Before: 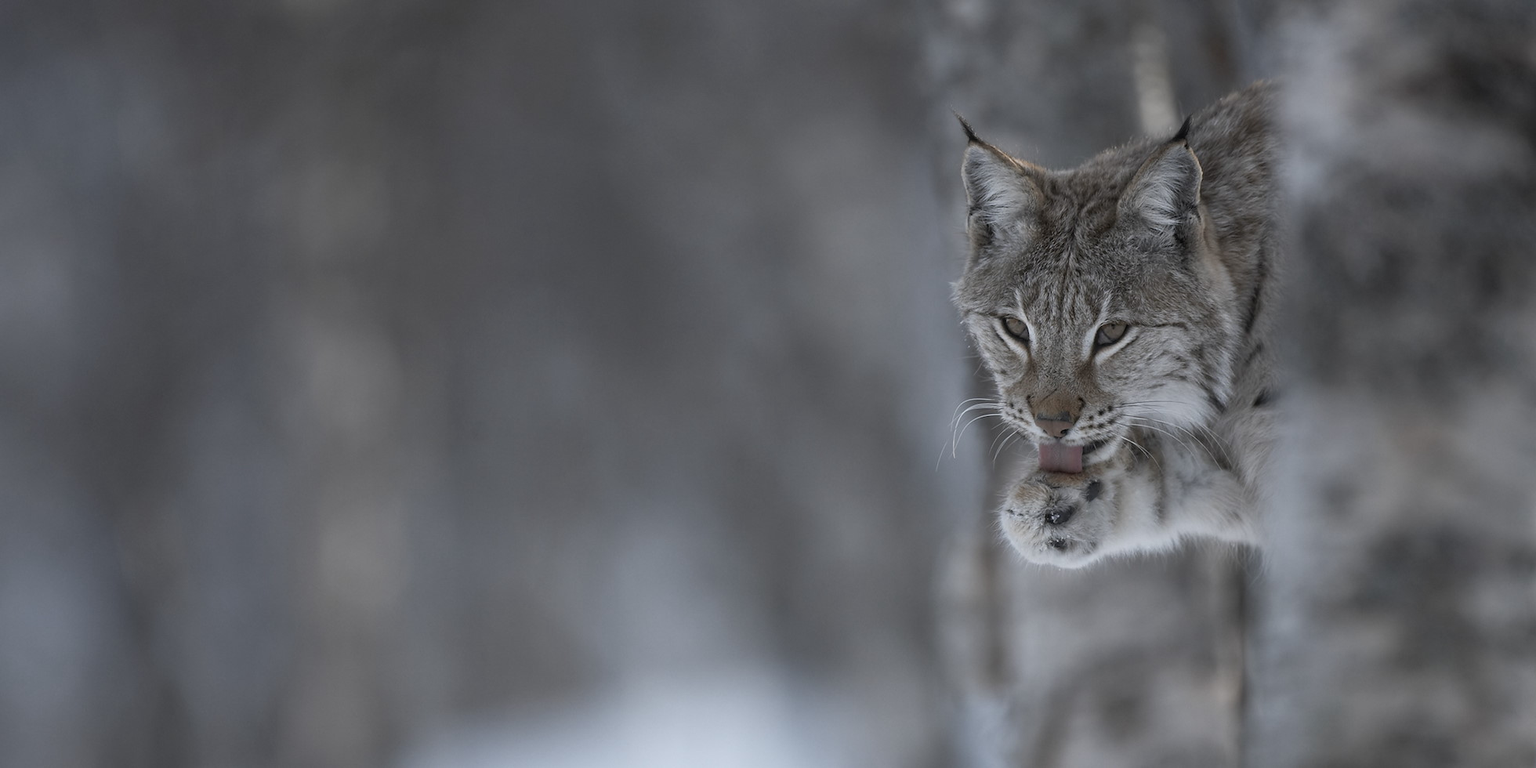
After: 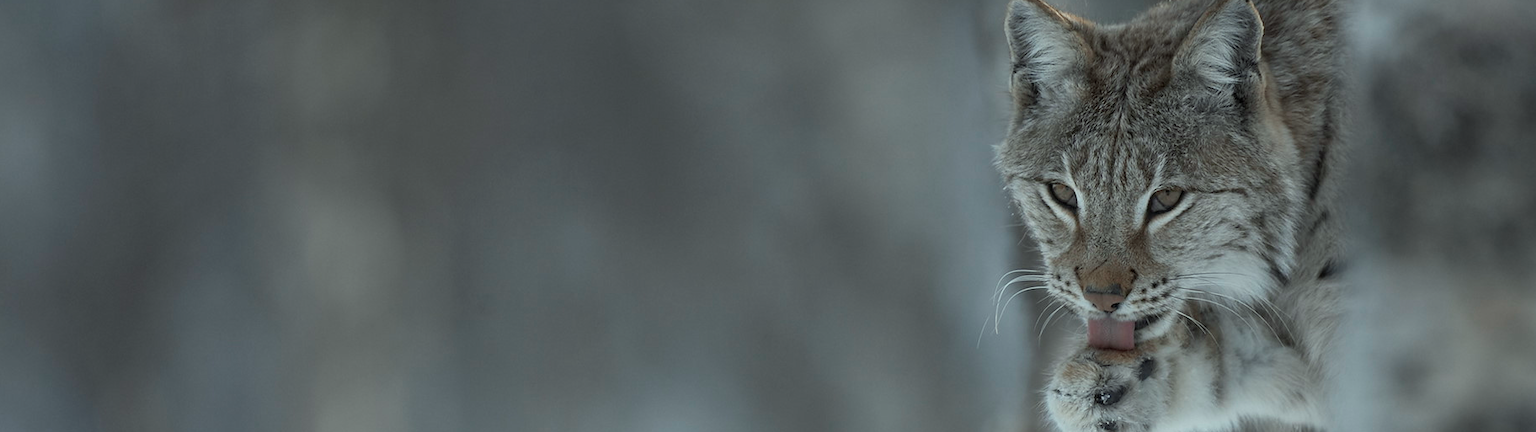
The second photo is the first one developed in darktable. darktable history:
crop: left 1.744%, top 19.225%, right 5.069%, bottom 28.357%
color correction: highlights a* -8, highlights b* 3.1
